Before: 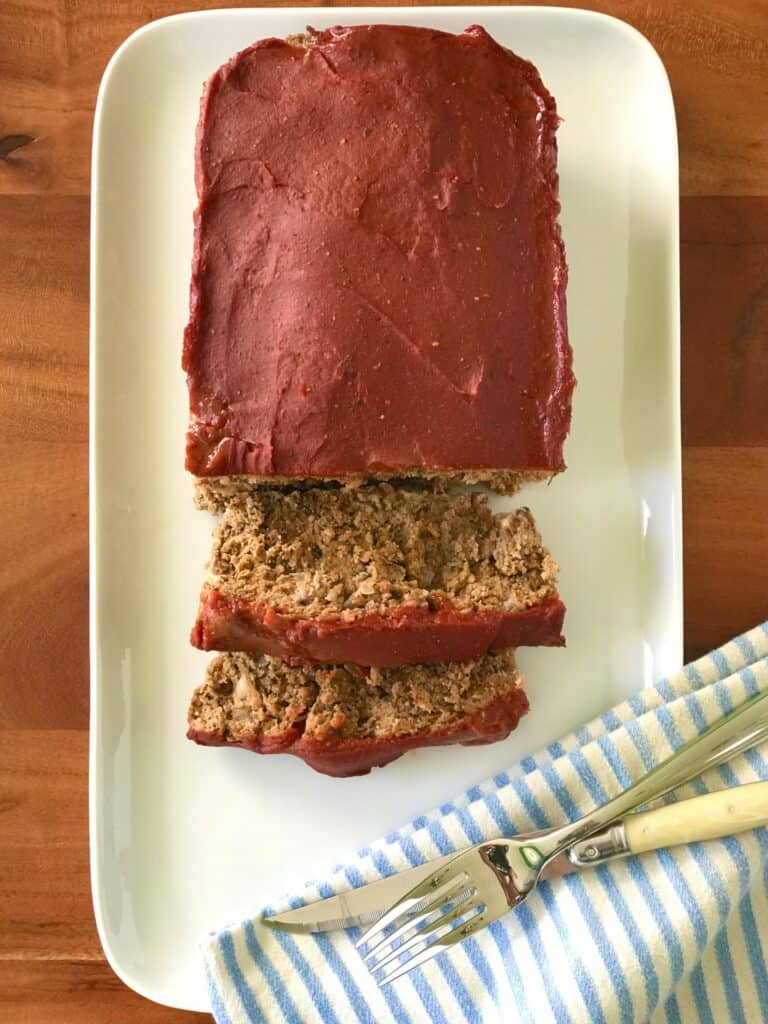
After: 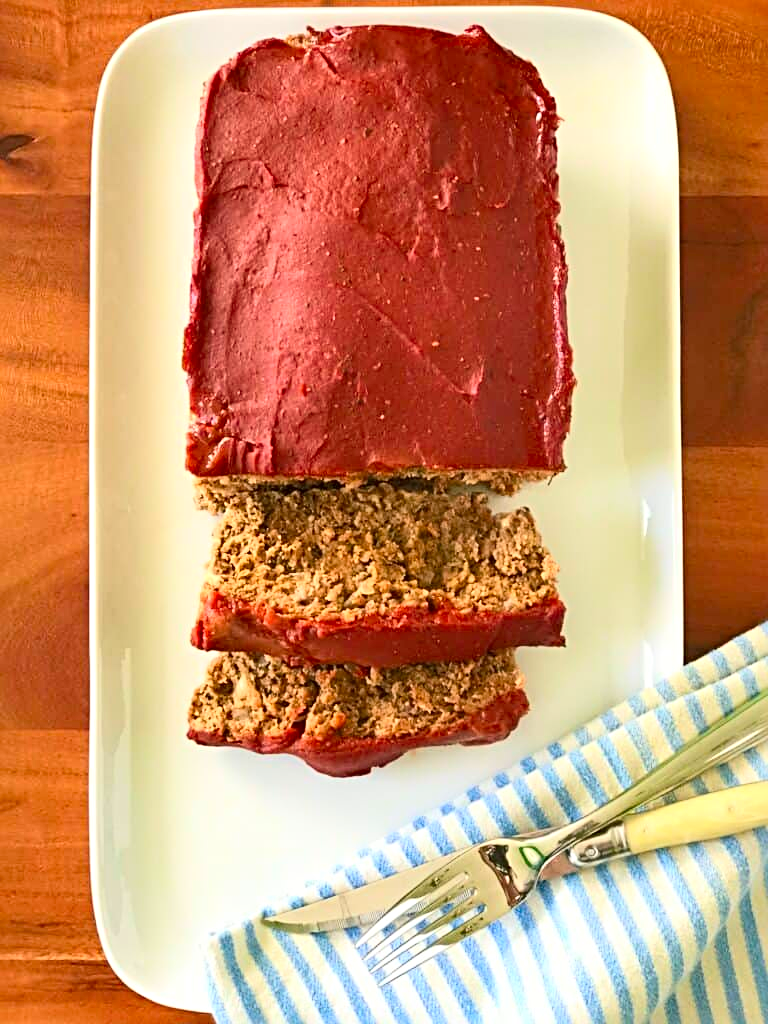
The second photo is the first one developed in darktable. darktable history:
contrast brightness saturation: contrast 0.2, brightness 0.16, saturation 0.22
sharpen: radius 4
